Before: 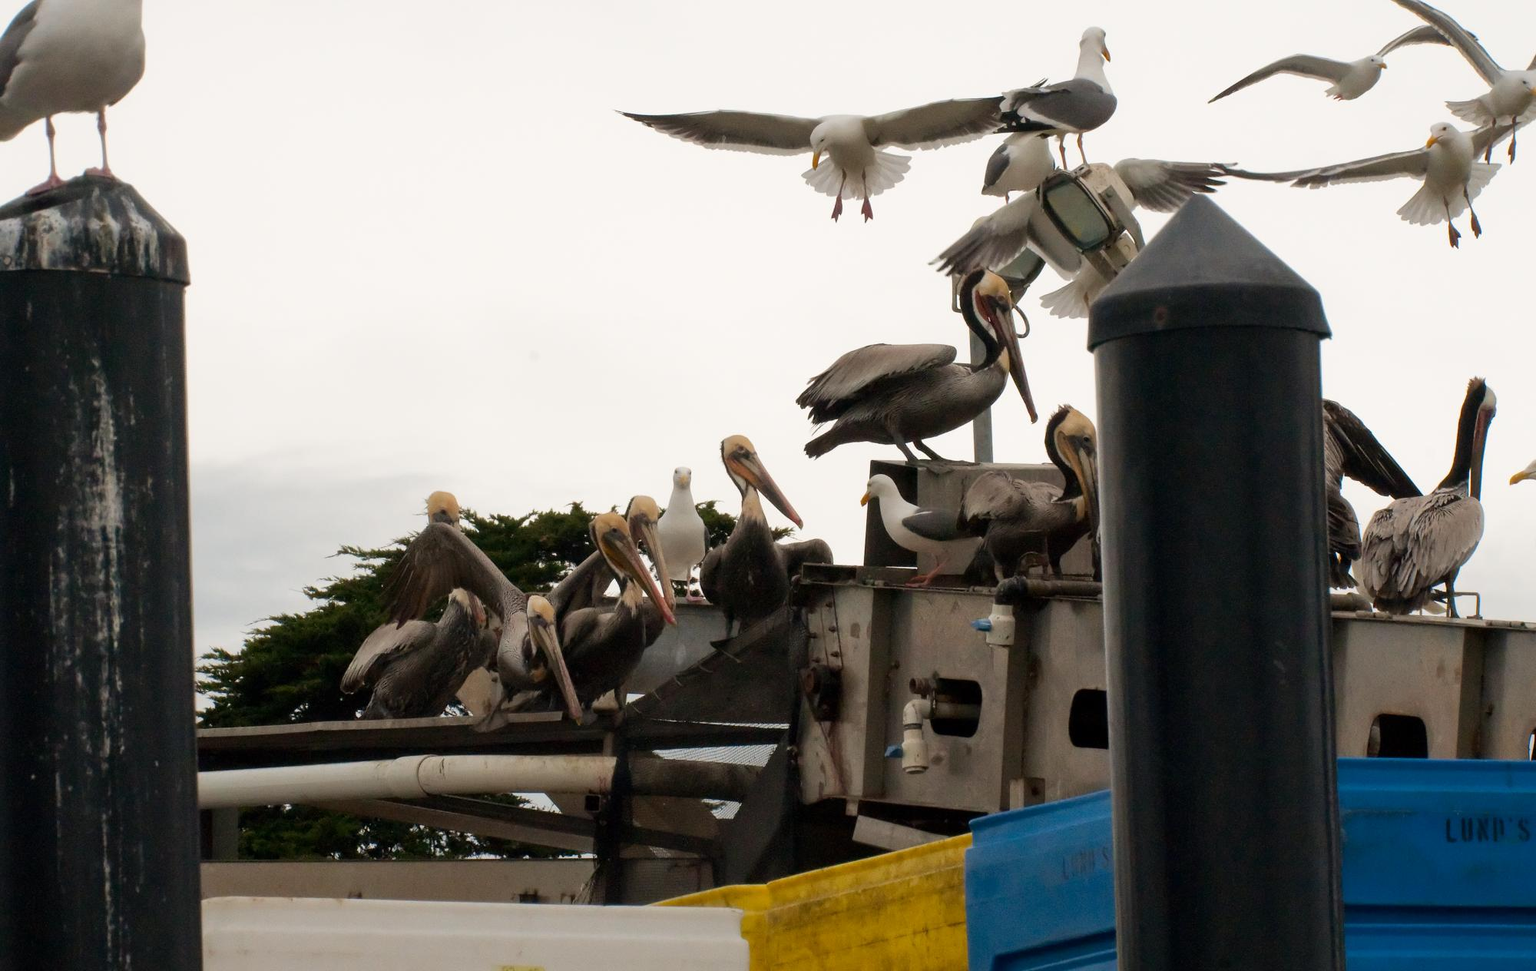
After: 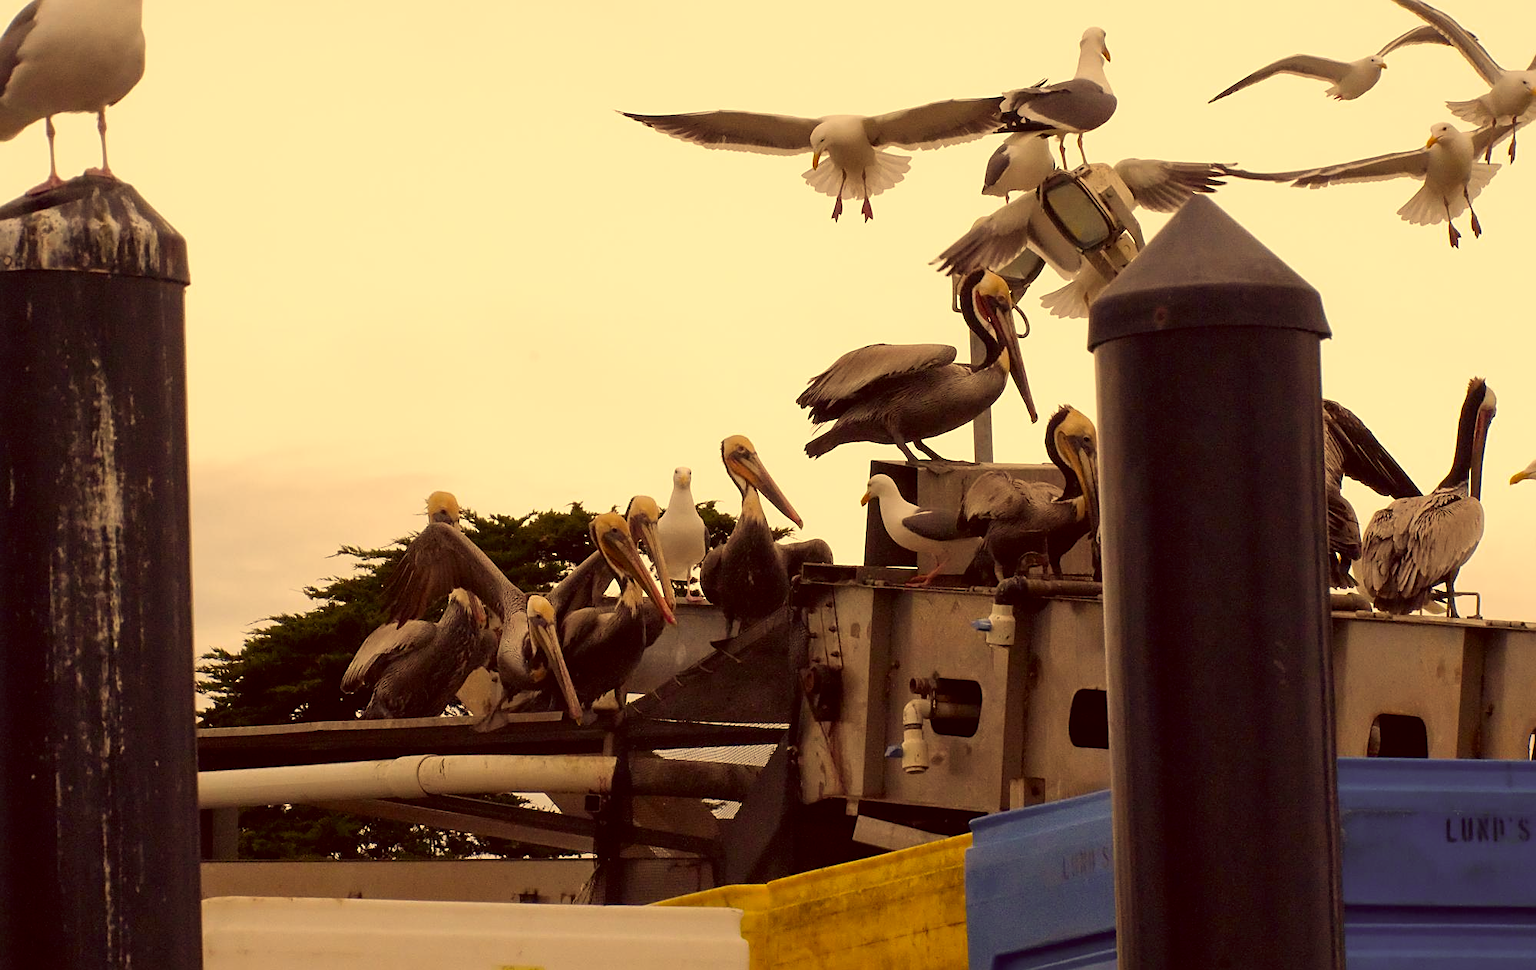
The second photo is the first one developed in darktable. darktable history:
sharpen: on, module defaults
color correction: highlights a* 9.97, highlights b* 38.26, shadows a* 14.41, shadows b* 3.61
